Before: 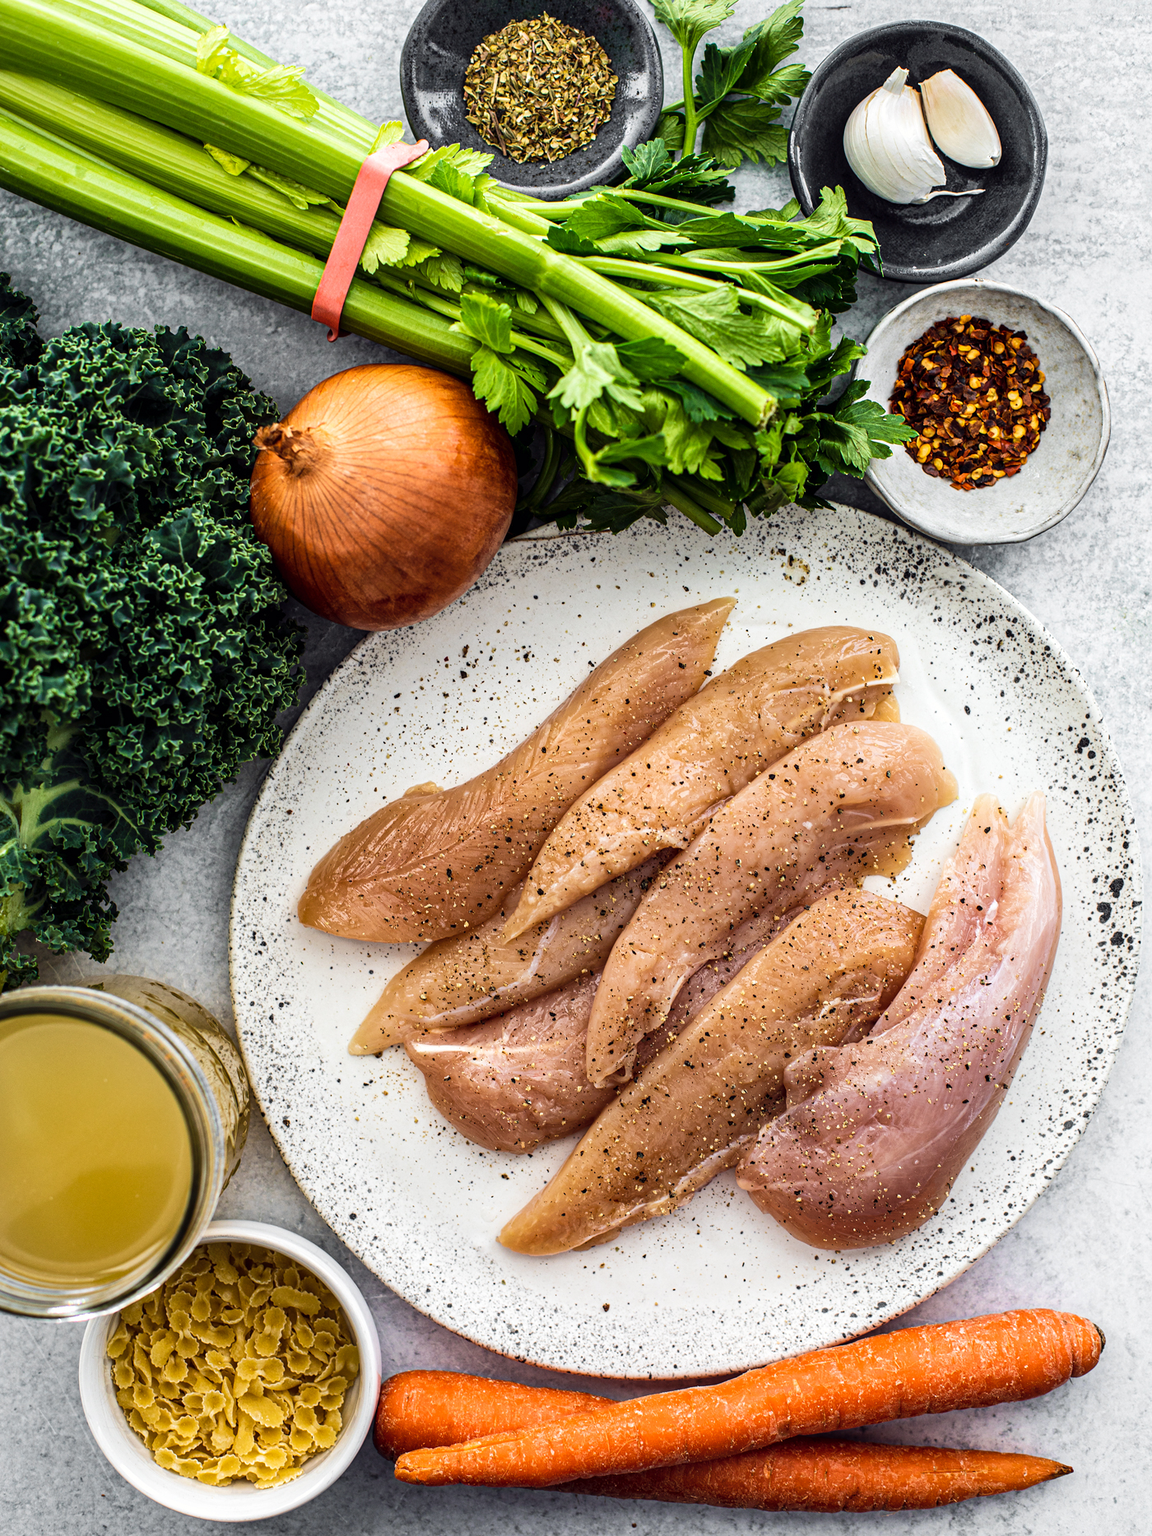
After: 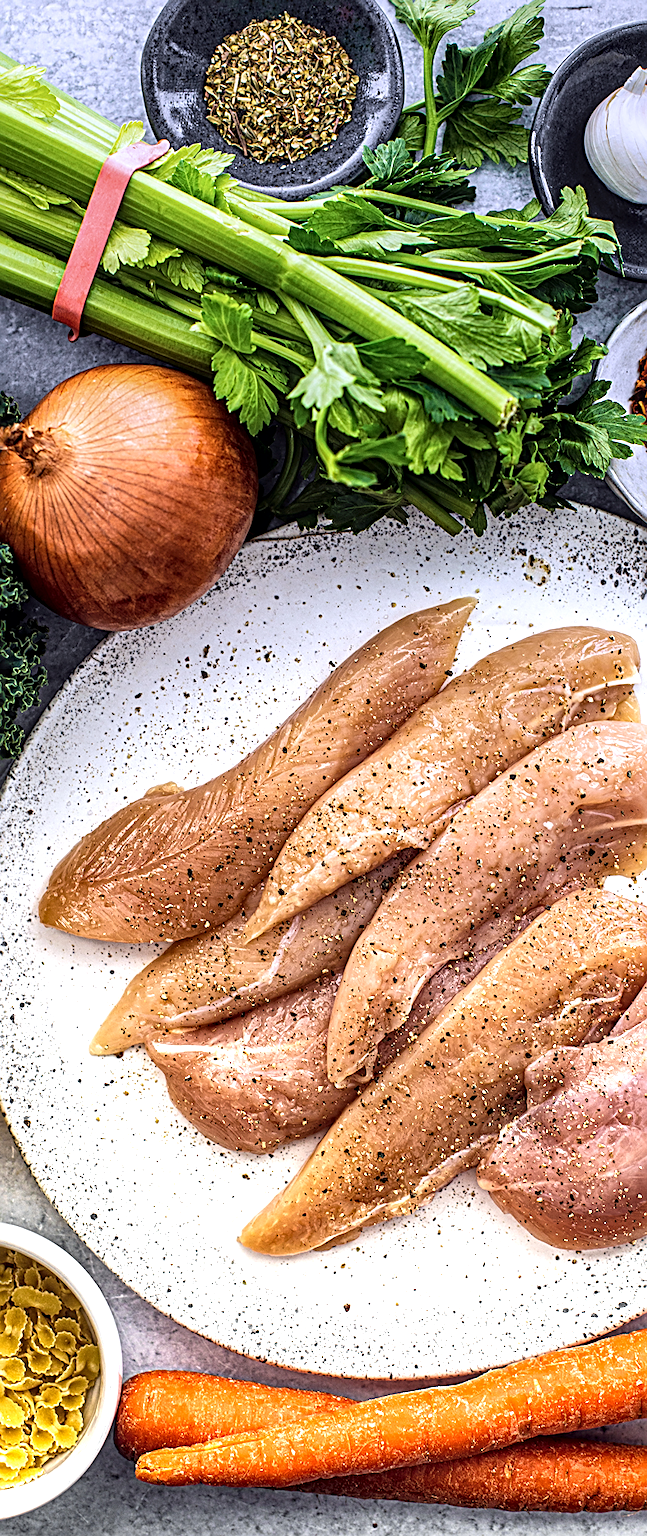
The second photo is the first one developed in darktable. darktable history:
graduated density: hue 238.83°, saturation 50%
exposure: exposure 0.7 EV, compensate highlight preservation false
sharpen: radius 2.584, amount 0.688
crop and rotate: left 22.516%, right 21.234%
local contrast: detail 130%
